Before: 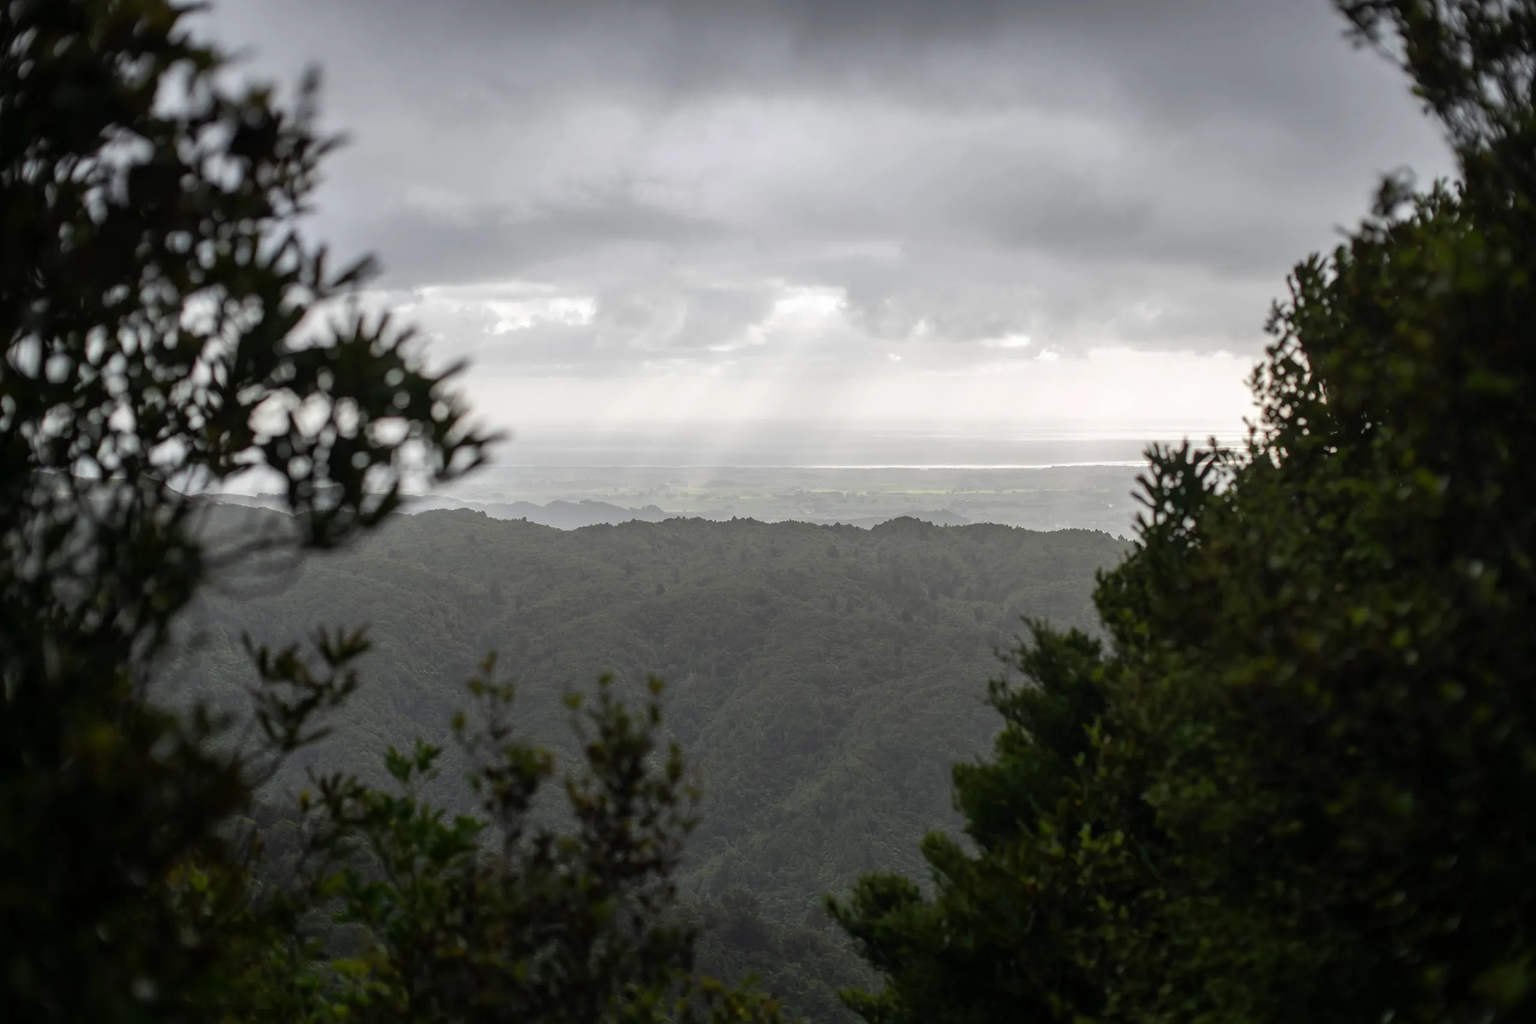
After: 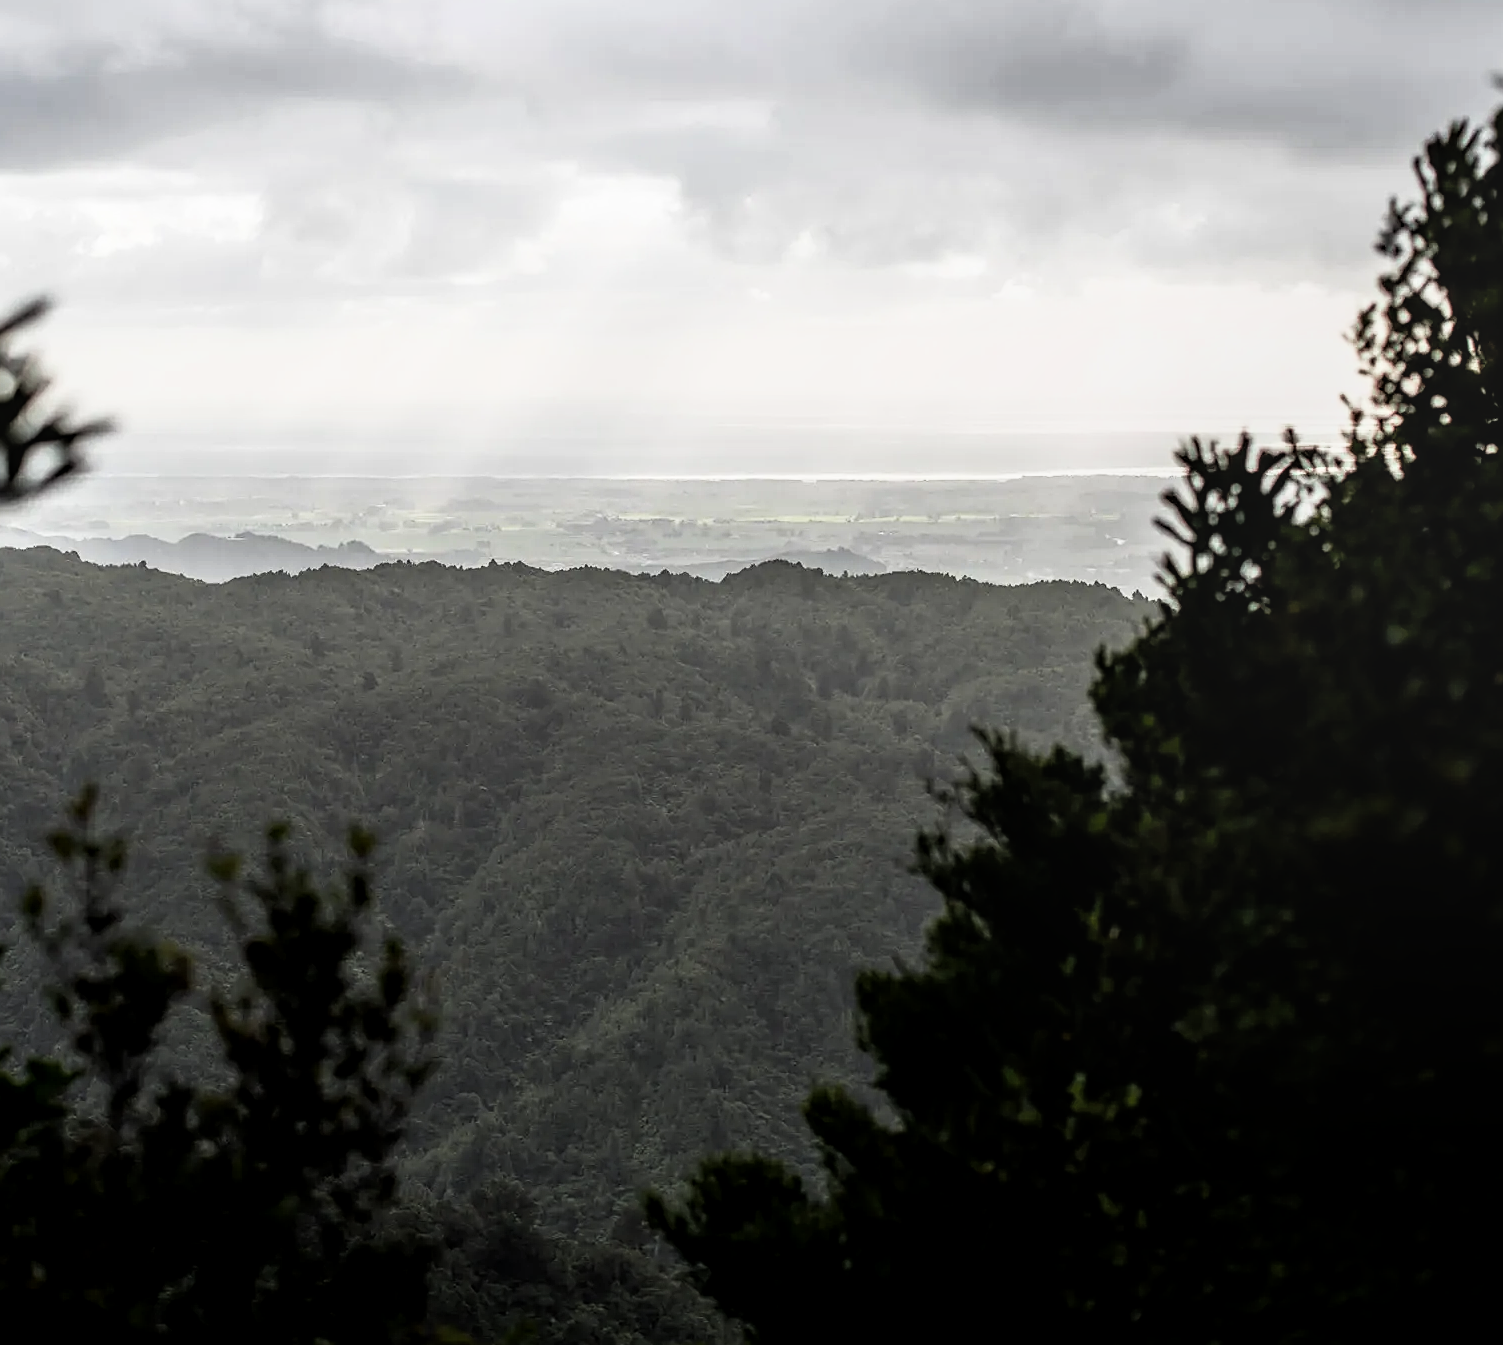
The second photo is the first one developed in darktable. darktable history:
color balance rgb: highlights gain › luminance 17.392%, perceptual saturation grading › global saturation 0.267%, global vibrance 14.551%
tone equalizer: -8 EV 0.001 EV, -7 EV -0.002 EV, -6 EV 0.002 EV, -5 EV -0.039 EV, -4 EV -0.109 EV, -3 EV -0.141 EV, -2 EV 0.268 EV, -1 EV 0.715 EV, +0 EV 0.479 EV, edges refinement/feathering 500, mask exposure compensation -1.57 EV, preserve details no
crop and rotate: left 28.563%, top 17.654%, right 12.699%, bottom 3.502%
local contrast: on, module defaults
sharpen: on, module defaults
filmic rgb: black relative exposure -8.03 EV, white relative exposure 4.02 EV, hardness 4.17, contrast 1.369
